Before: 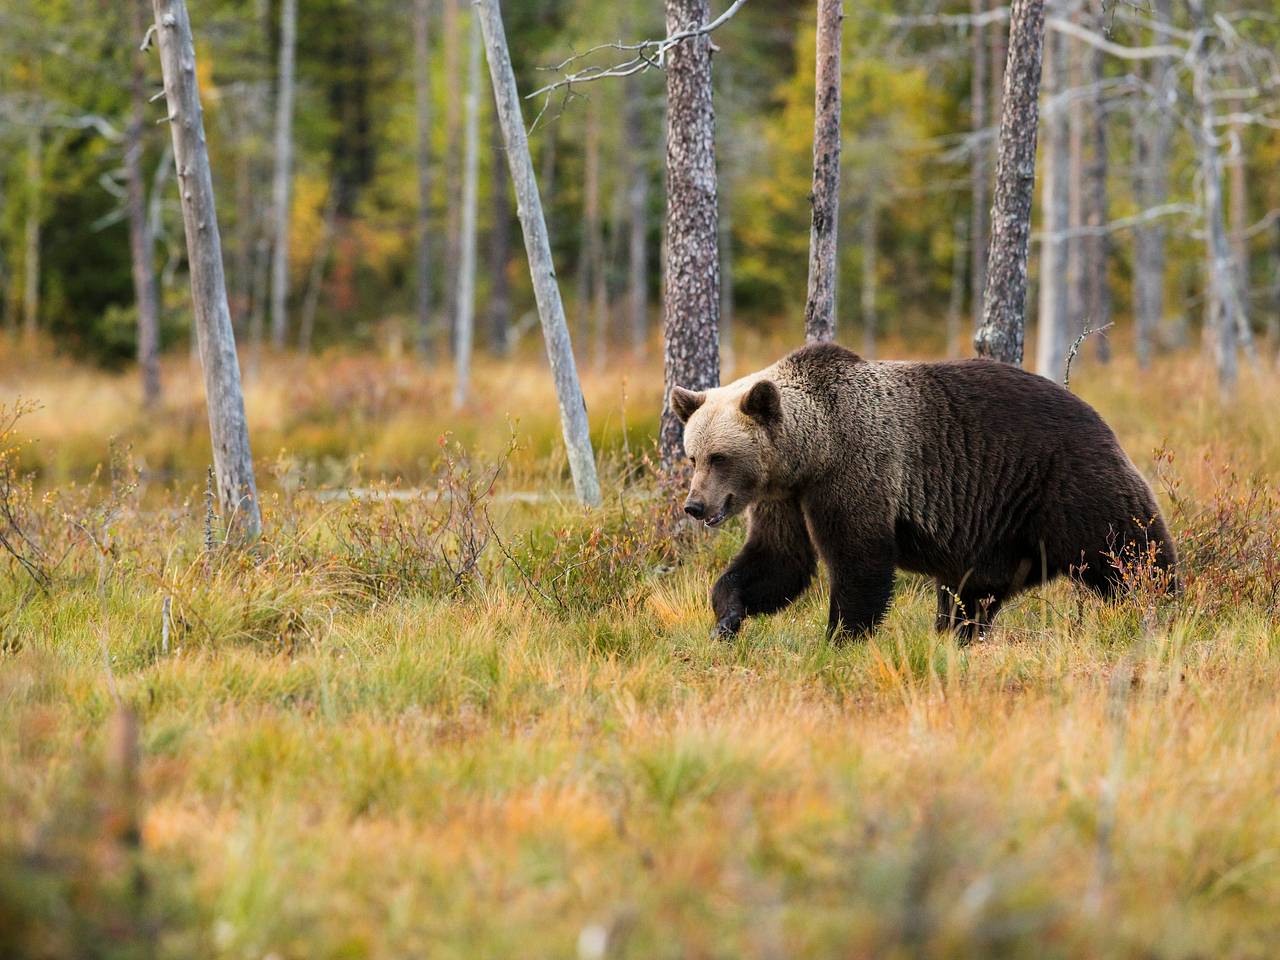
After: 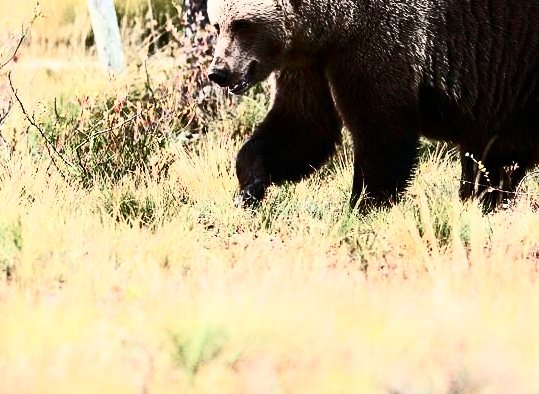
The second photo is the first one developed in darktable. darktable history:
contrast brightness saturation: contrast 0.93, brightness 0.2
crop: left 37.221%, top 45.169%, right 20.63%, bottom 13.777%
color contrast: blue-yellow contrast 0.7
